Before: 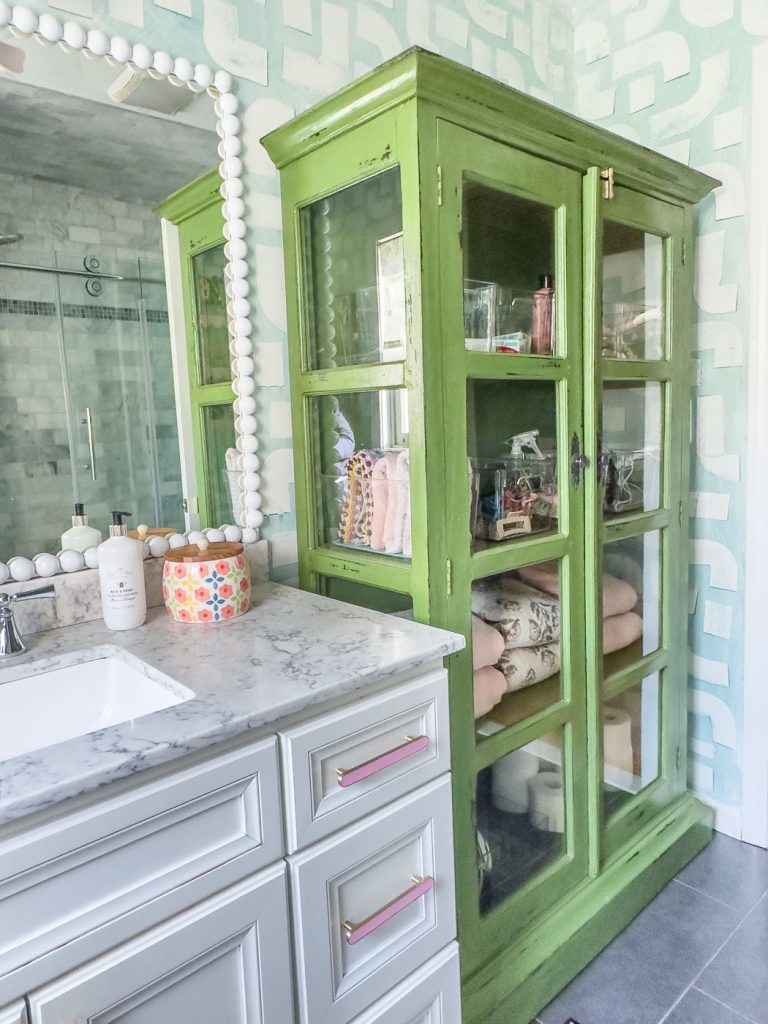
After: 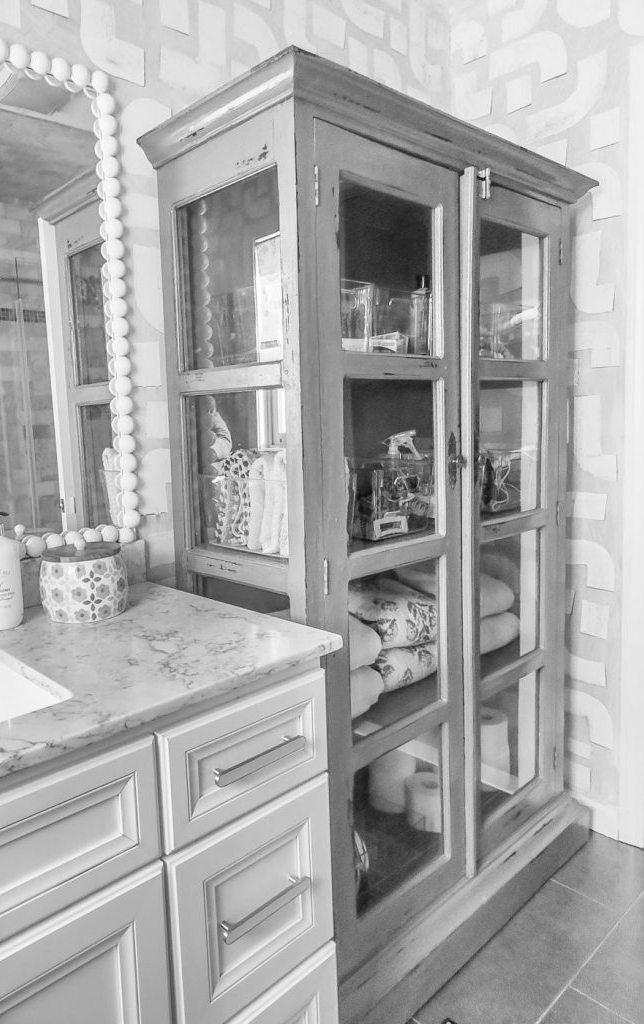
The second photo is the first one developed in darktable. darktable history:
crop: left 16.145%
color zones: curves: ch2 [(0, 0.5) (0.143, 0.5) (0.286, 0.416) (0.429, 0.5) (0.571, 0.5) (0.714, 0.5) (0.857, 0.5) (1, 0.5)]
monochrome: on, module defaults
tone equalizer: on, module defaults
color correction: highlights a* -9.73, highlights b* -21.22
